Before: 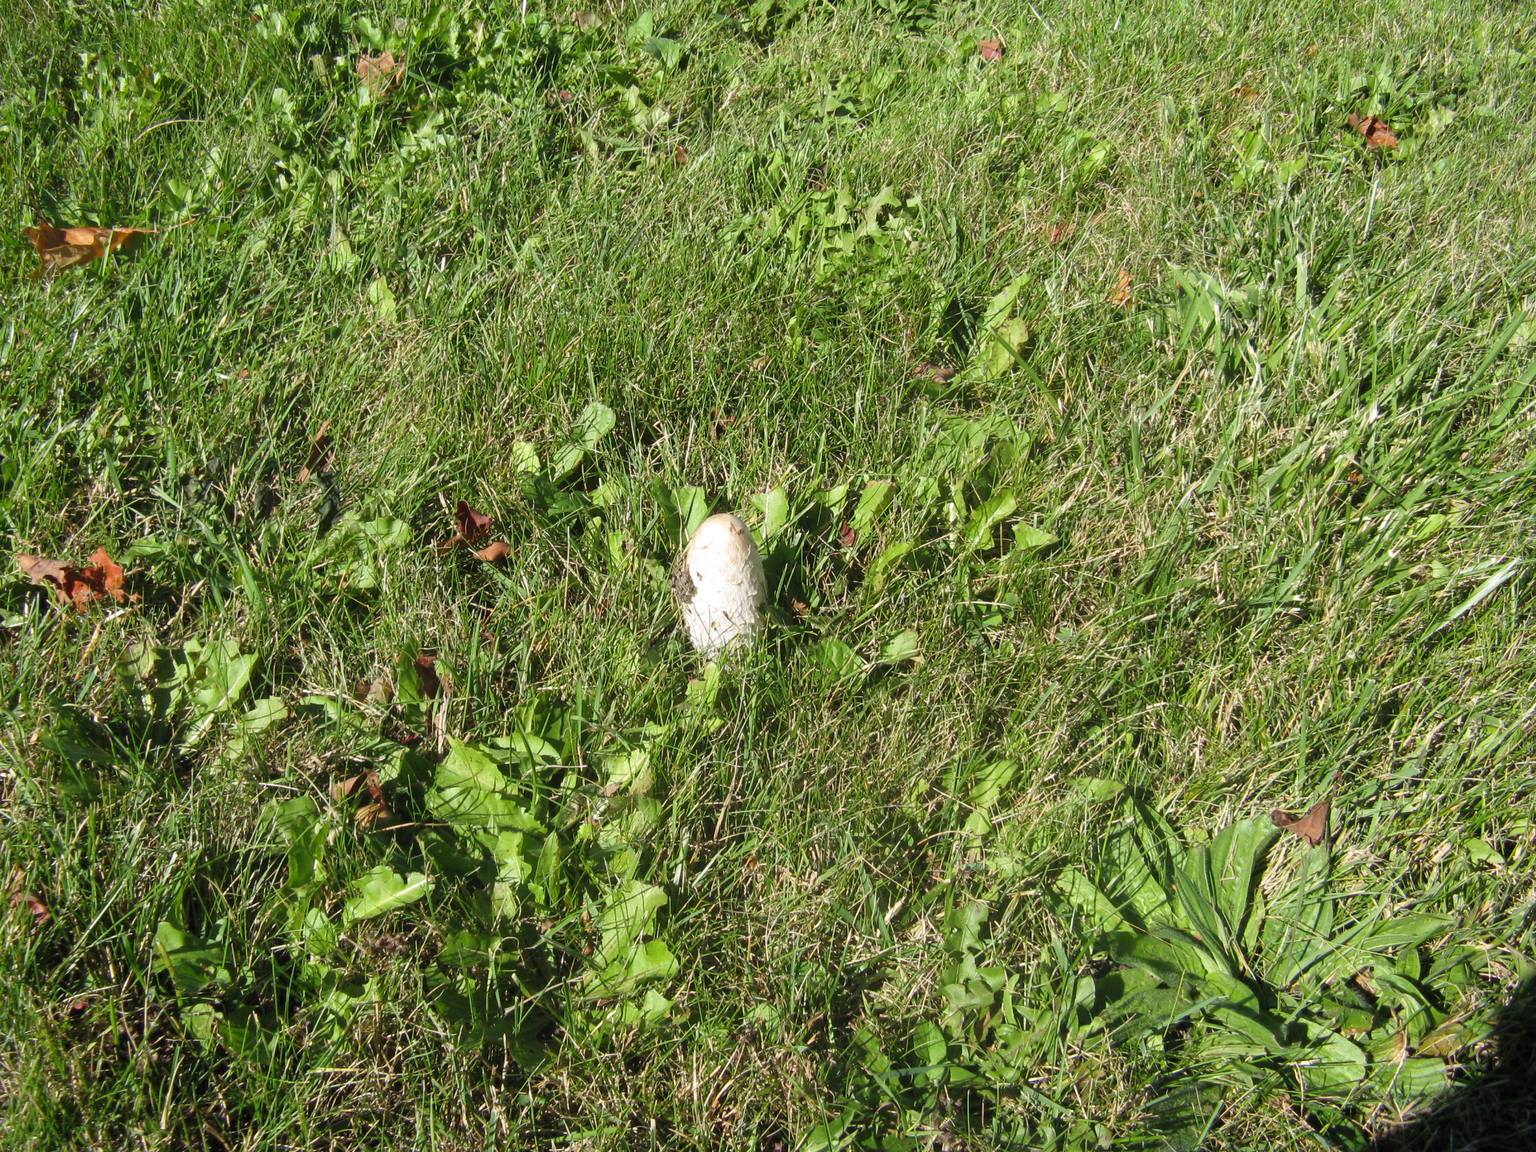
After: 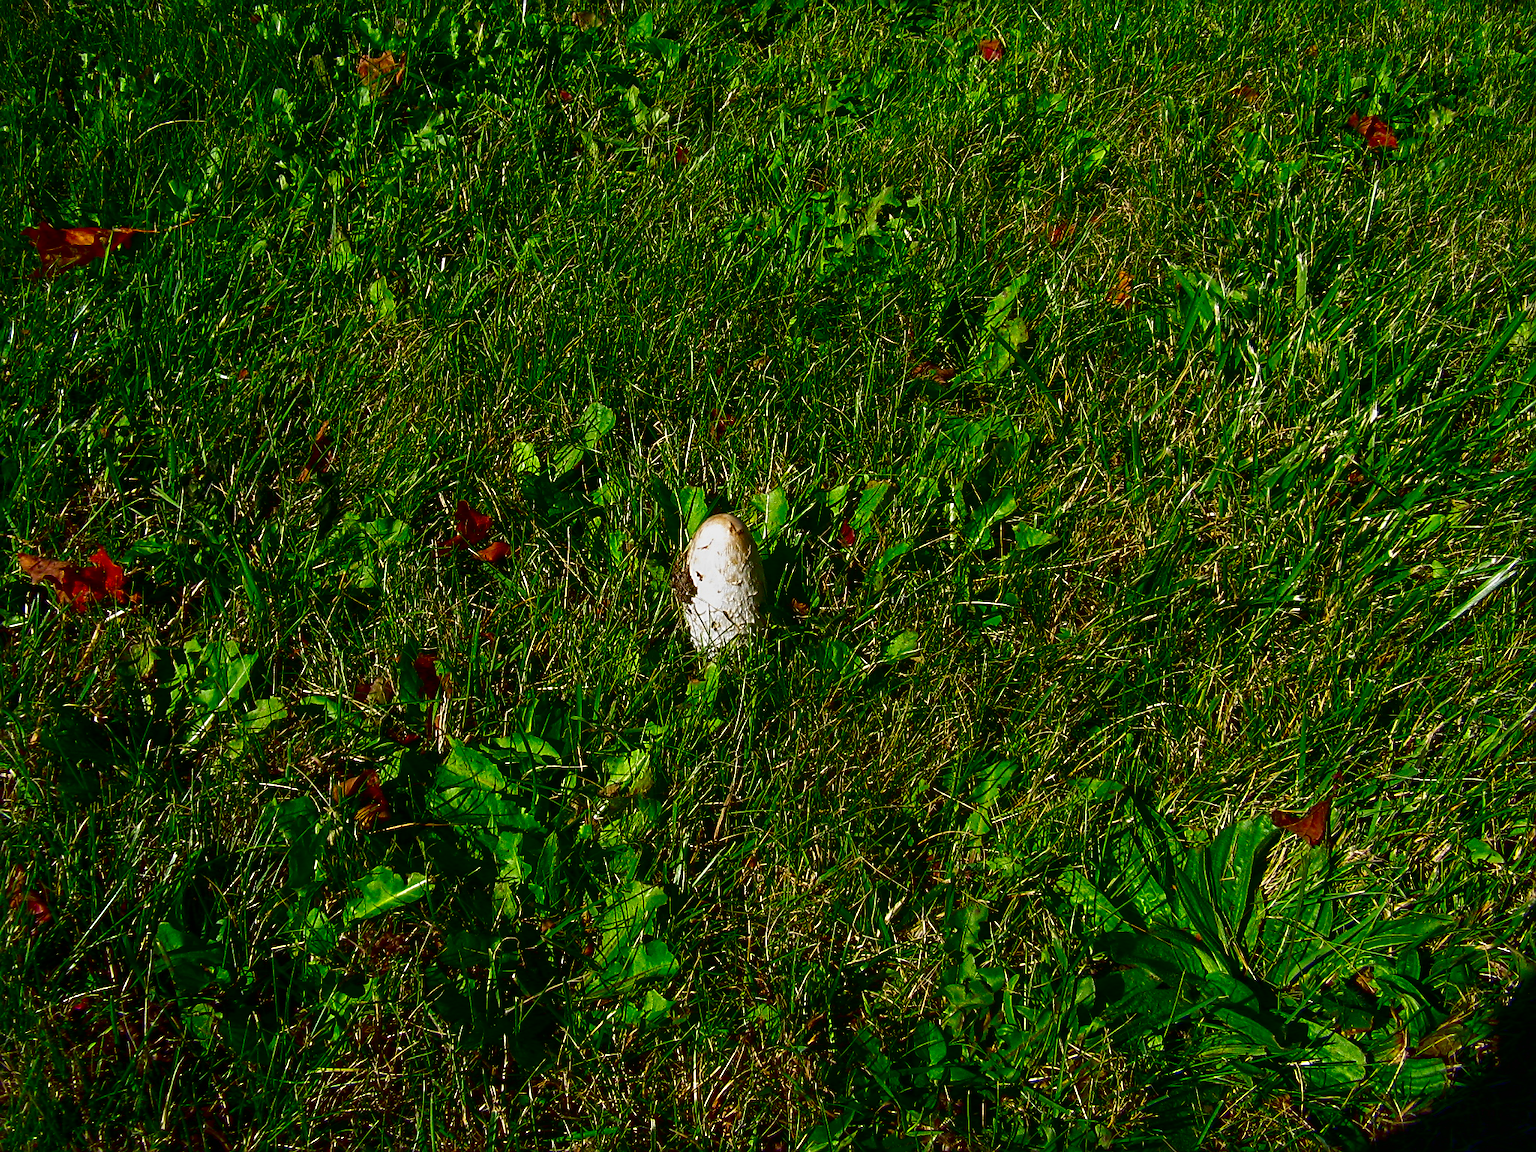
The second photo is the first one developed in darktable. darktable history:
sharpen: on, module defaults
contrast brightness saturation: brightness -0.984, saturation 0.982
local contrast: detail 113%
